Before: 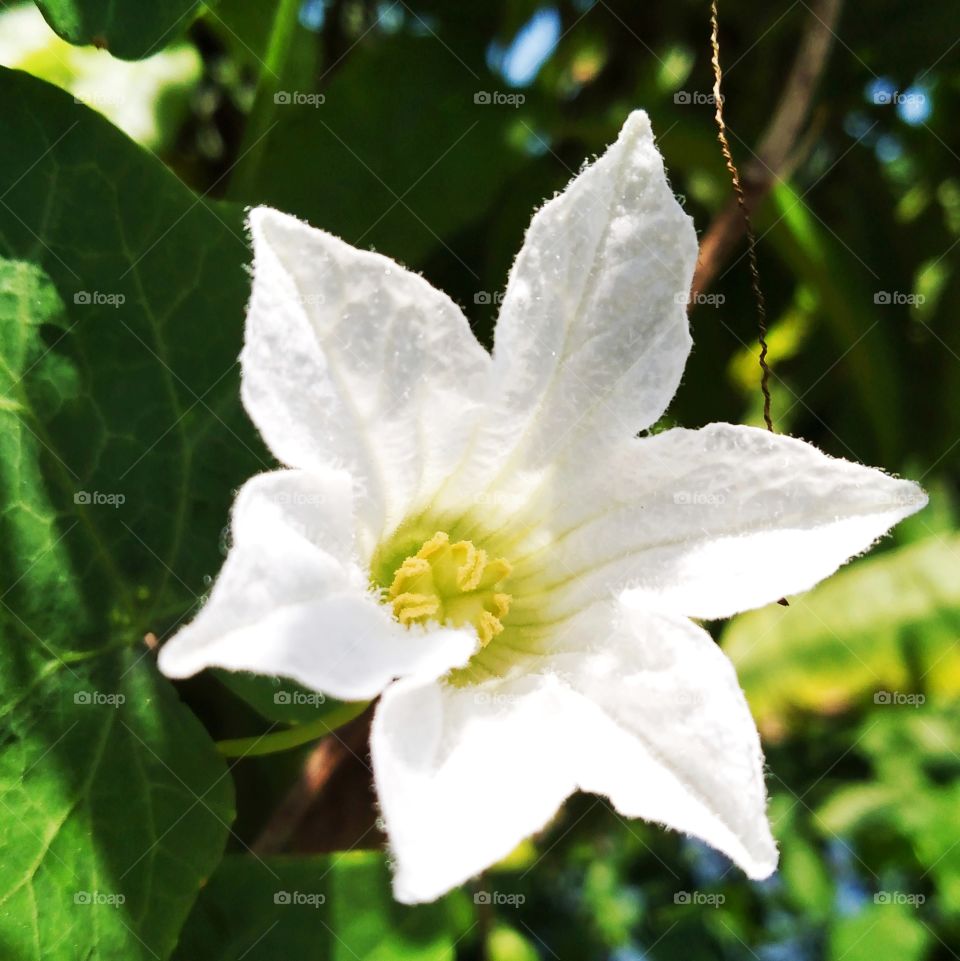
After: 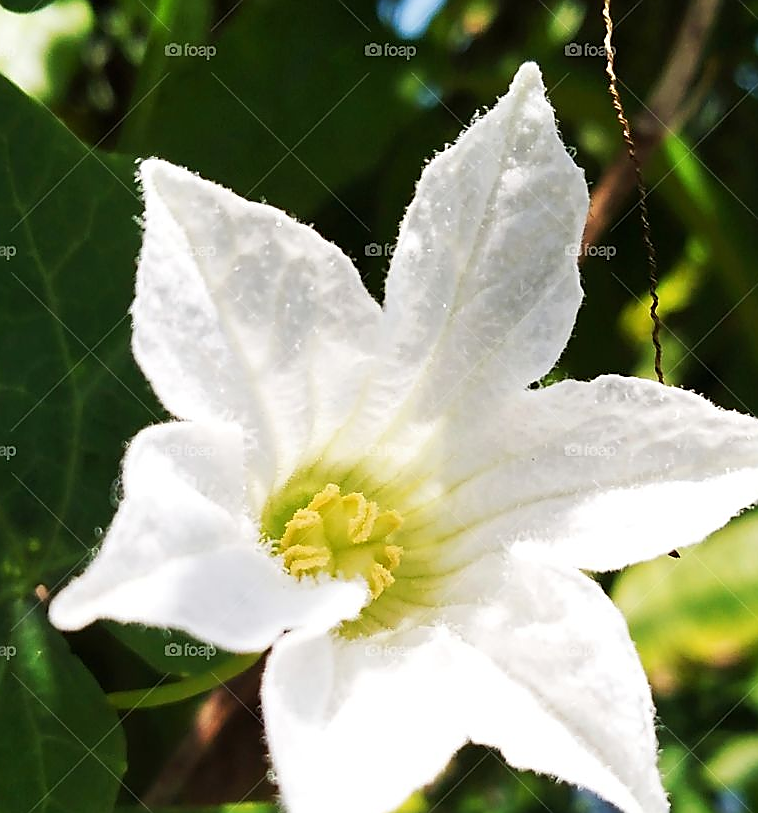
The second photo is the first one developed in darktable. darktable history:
crop: left 11.359%, top 5.066%, right 9.603%, bottom 10.287%
sharpen: radius 1.388, amount 1.258, threshold 0.661
